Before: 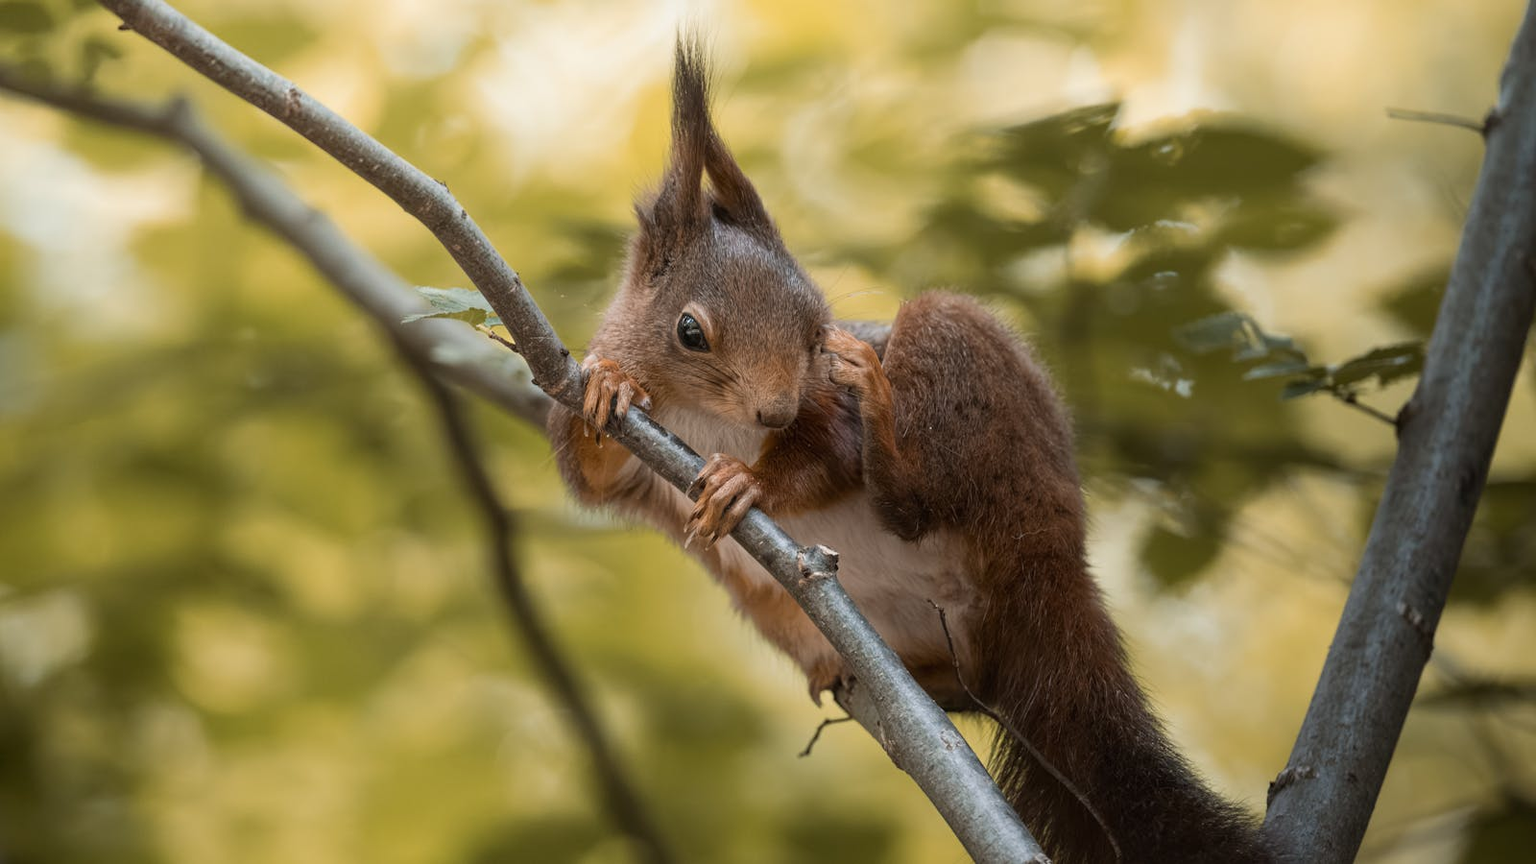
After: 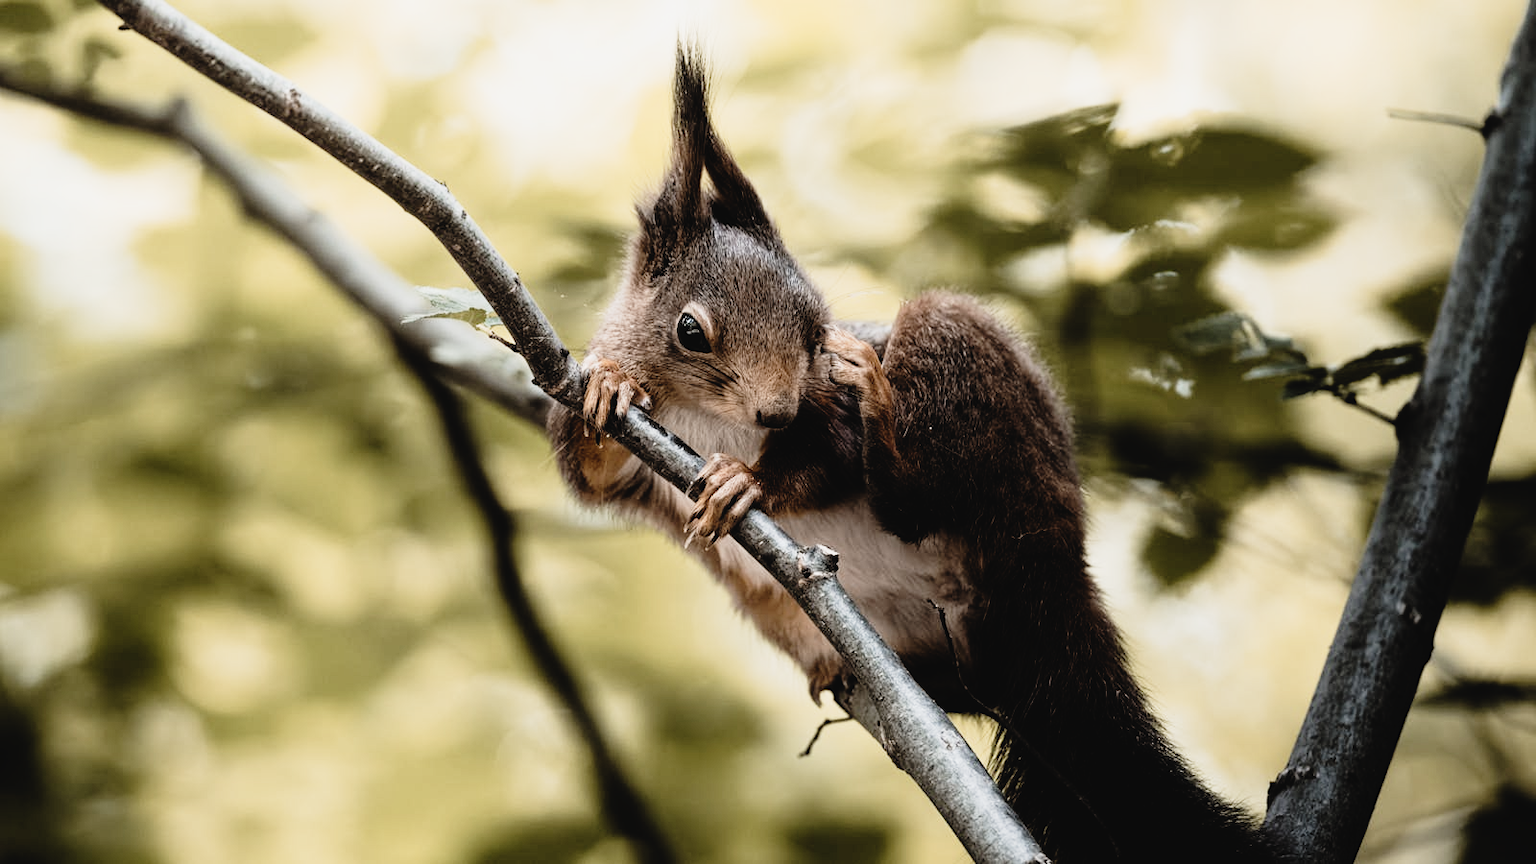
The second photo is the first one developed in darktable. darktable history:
filmic rgb: middle gray luminance 8.56%, black relative exposure -6.34 EV, white relative exposure 2.72 EV, target black luminance 0%, hardness 4.73, latitude 73.3%, contrast 1.335, shadows ↔ highlights balance 9.47%
contrast brightness saturation: contrast -0.064, saturation -0.418
tone curve: curves: ch0 [(0, 0.022) (0.177, 0.086) (0.392, 0.438) (0.704, 0.844) (0.858, 0.938) (1, 0.981)]; ch1 [(0, 0) (0.402, 0.36) (0.476, 0.456) (0.498, 0.497) (0.518, 0.521) (0.58, 0.598) (0.619, 0.65) (0.692, 0.737) (1, 1)]; ch2 [(0, 0) (0.415, 0.438) (0.483, 0.499) (0.503, 0.503) (0.526, 0.532) (0.563, 0.604) (0.626, 0.697) (0.699, 0.753) (0.997, 0.858)], preserve colors none
